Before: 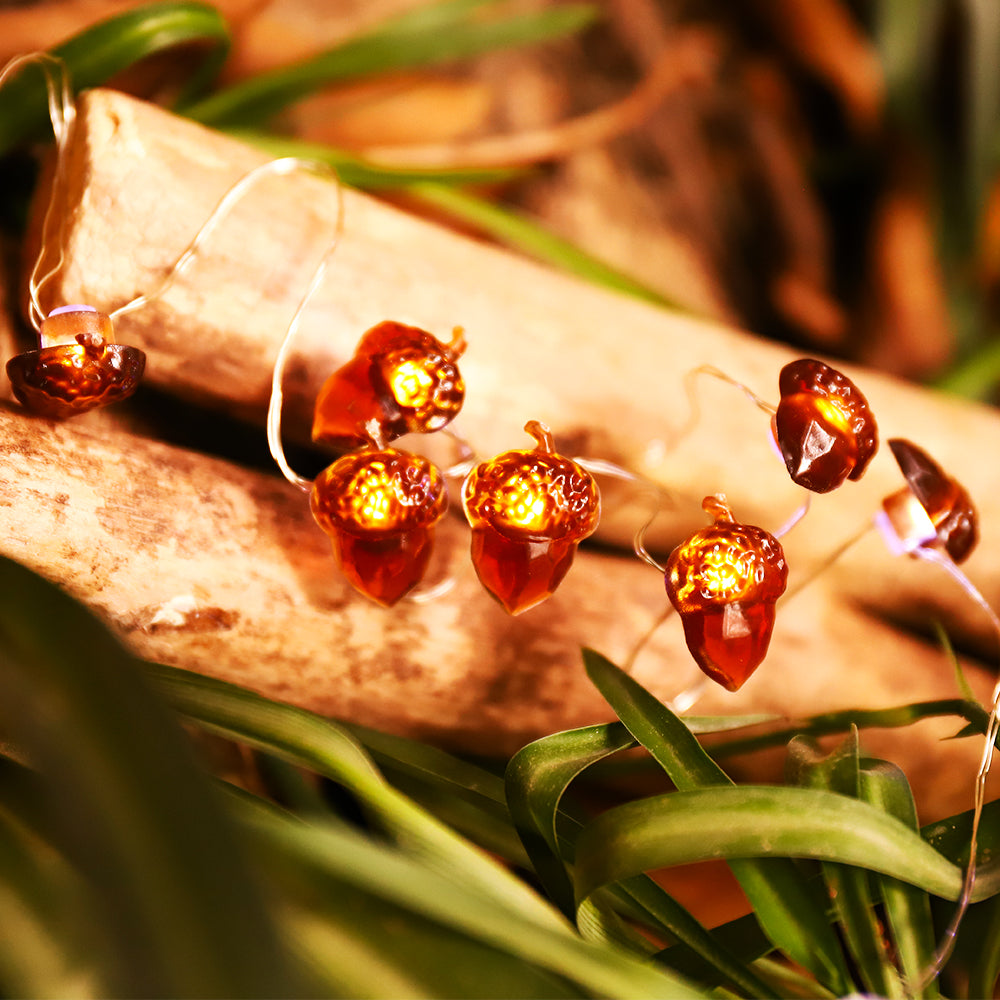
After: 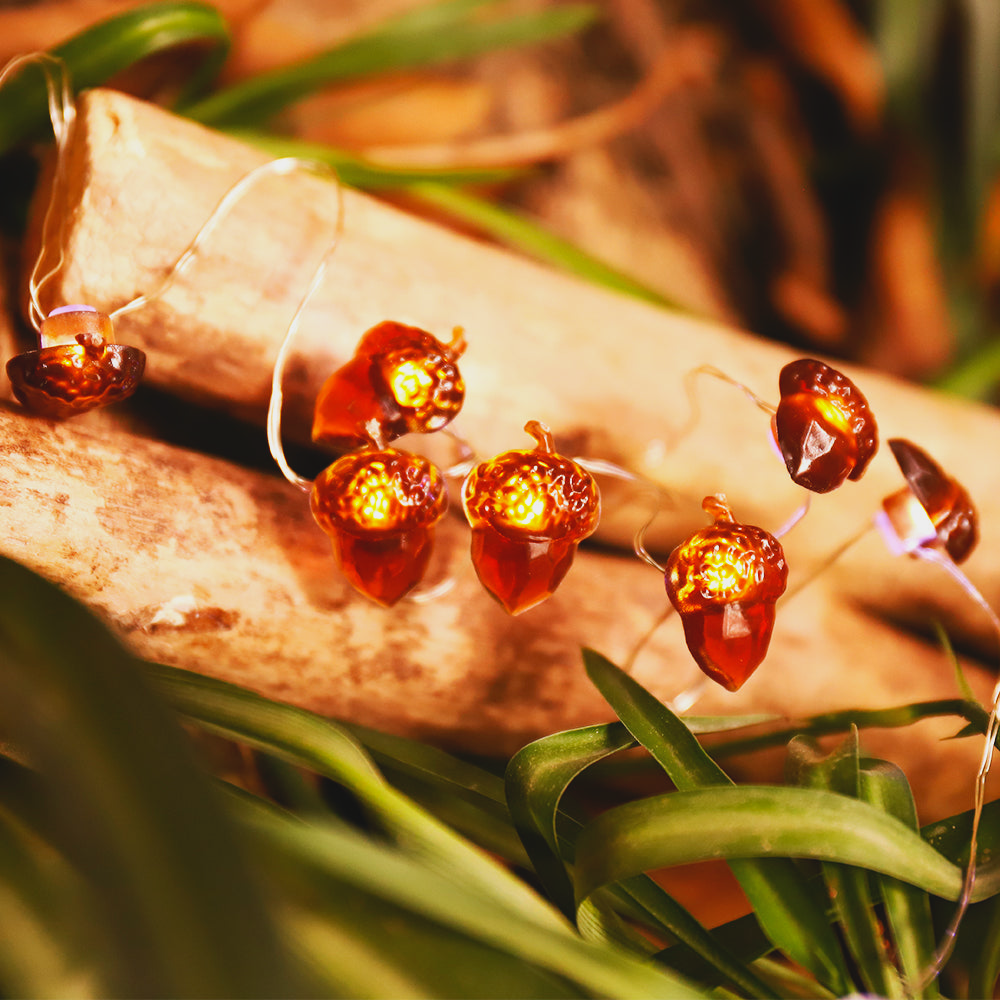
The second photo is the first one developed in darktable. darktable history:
contrast brightness saturation: contrast -0.12
